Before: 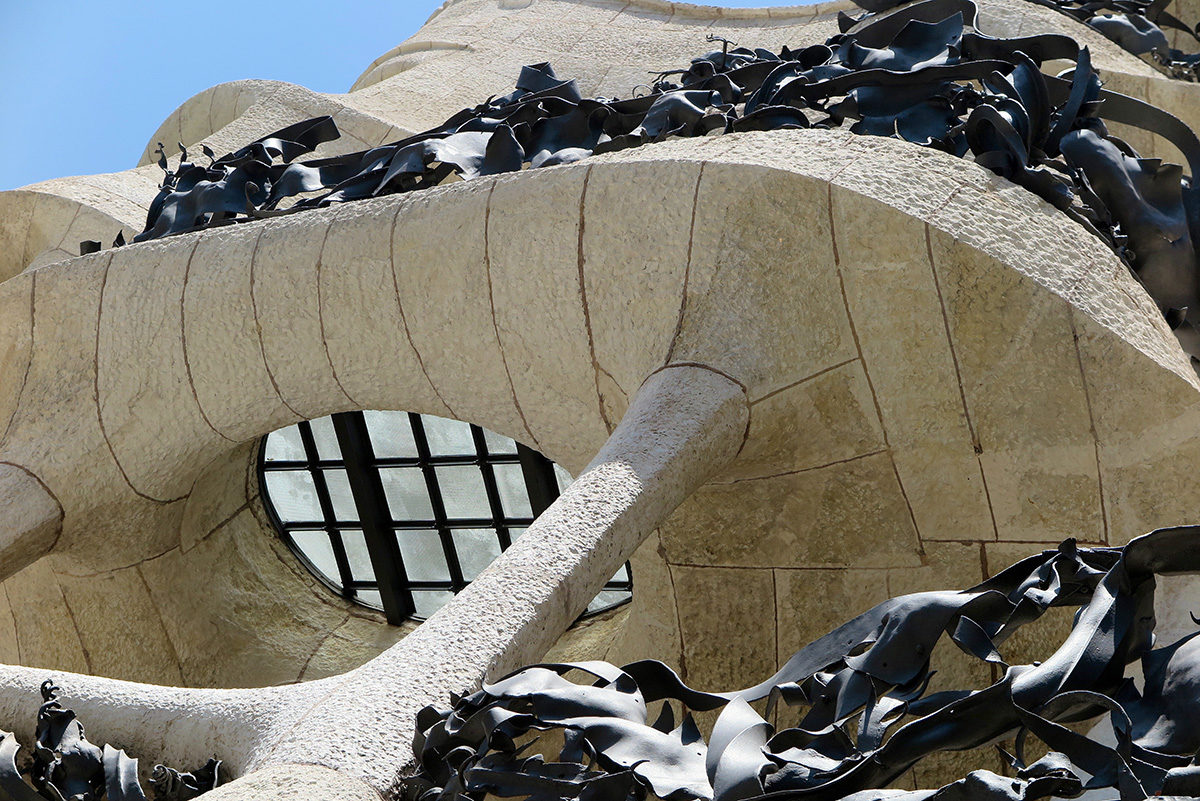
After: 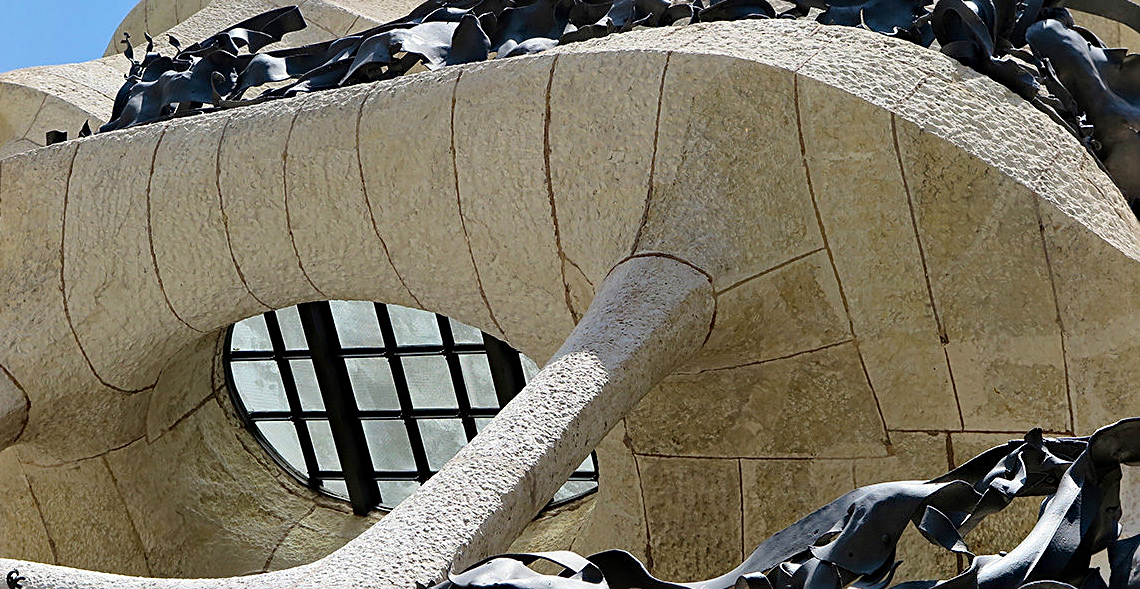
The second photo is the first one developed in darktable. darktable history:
sharpen: on, module defaults
shadows and highlights: soften with gaussian
haze removal: compatibility mode true, adaptive false
crop and rotate: left 2.907%, top 13.786%, right 2.027%, bottom 12.595%
